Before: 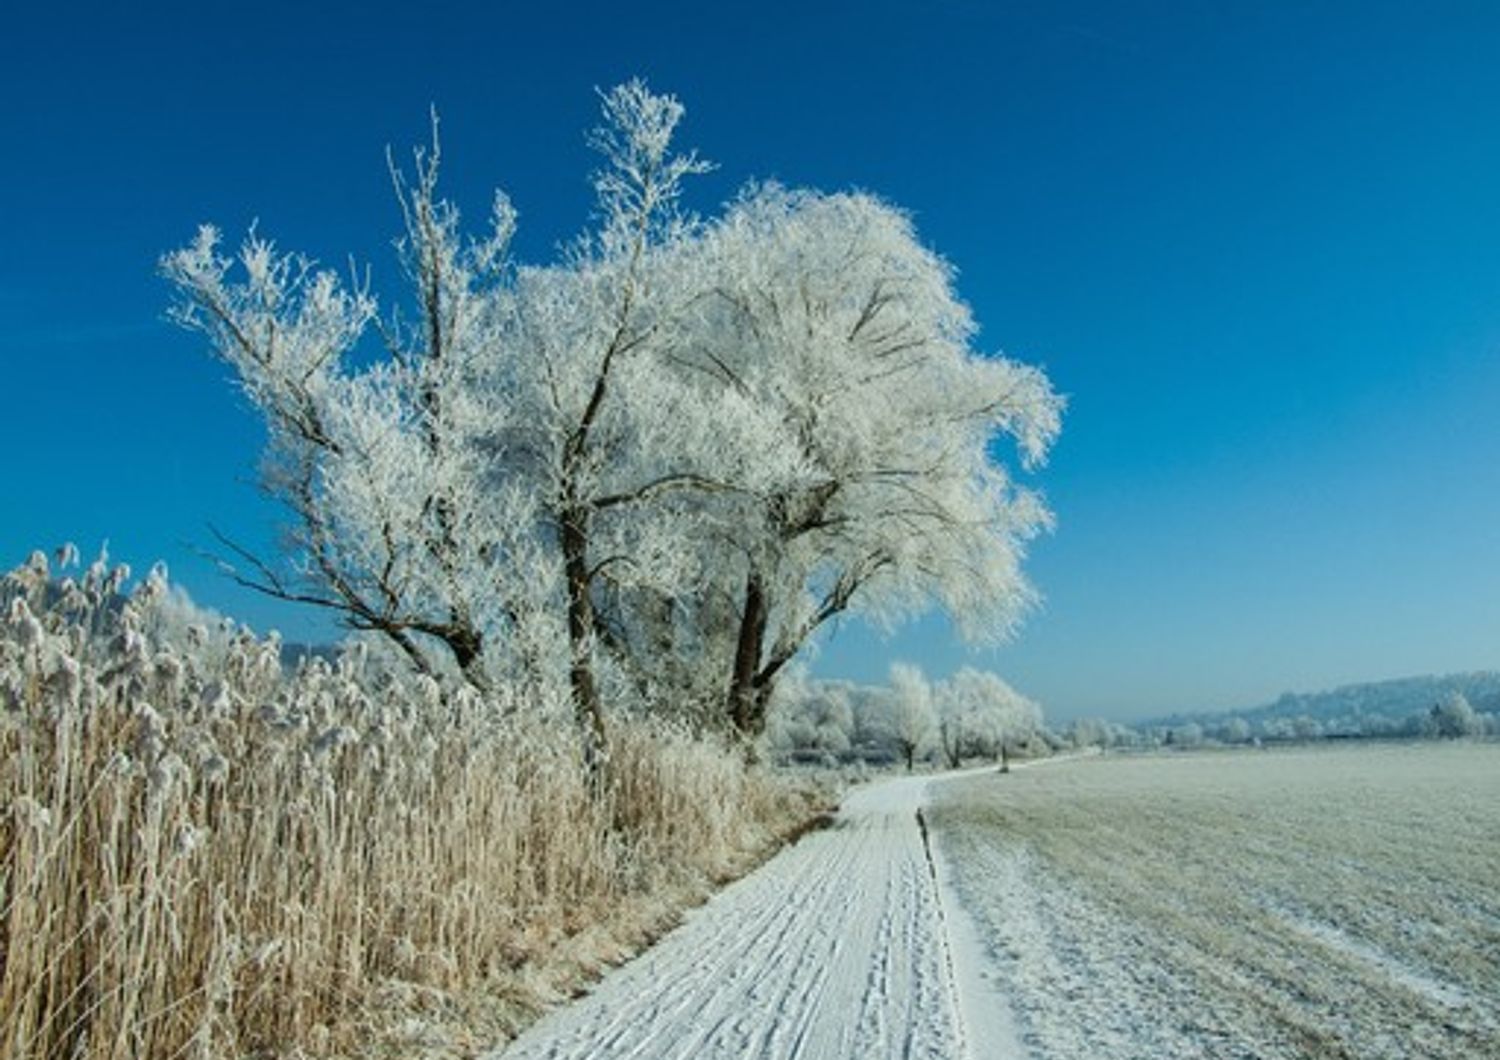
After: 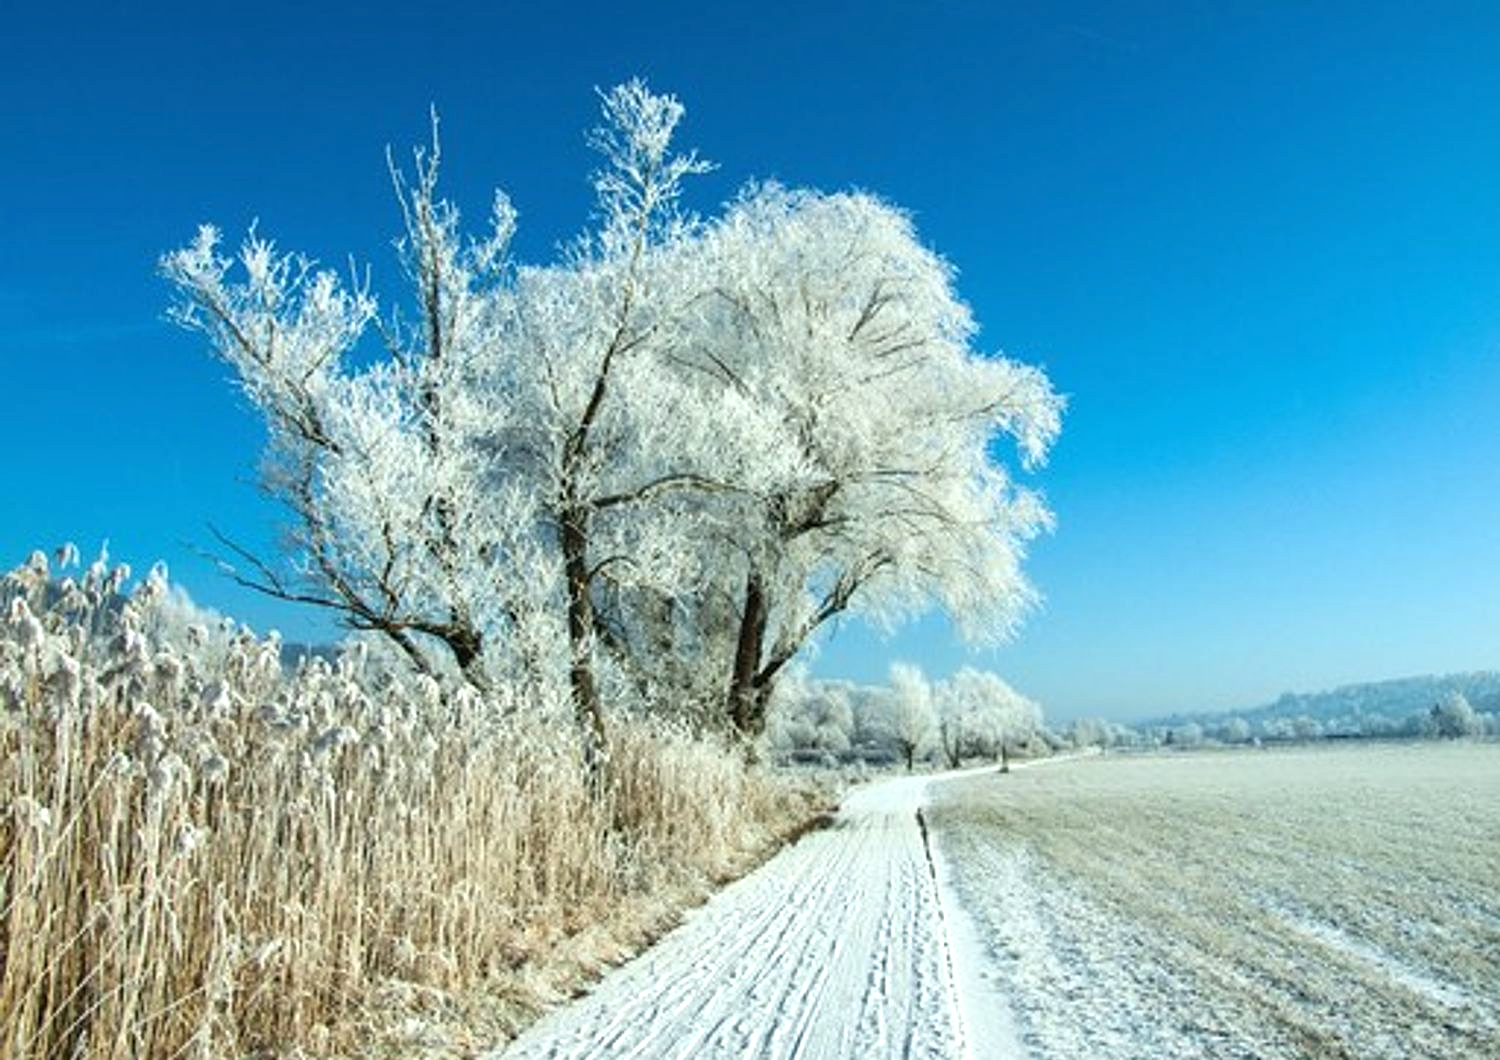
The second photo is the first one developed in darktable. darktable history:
exposure: black level correction 0, exposure 0.698 EV, compensate highlight preservation false
sharpen: amount 0.203
